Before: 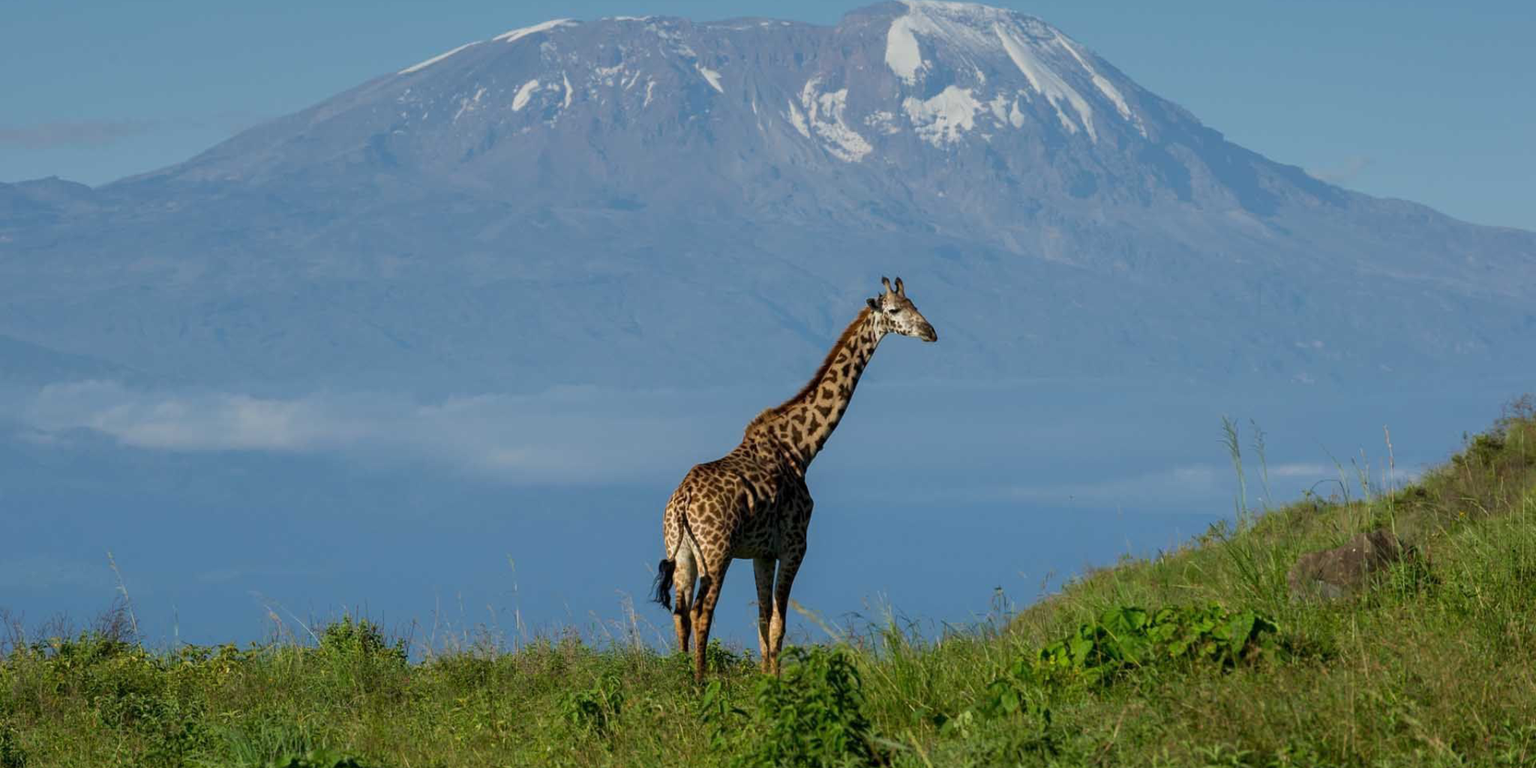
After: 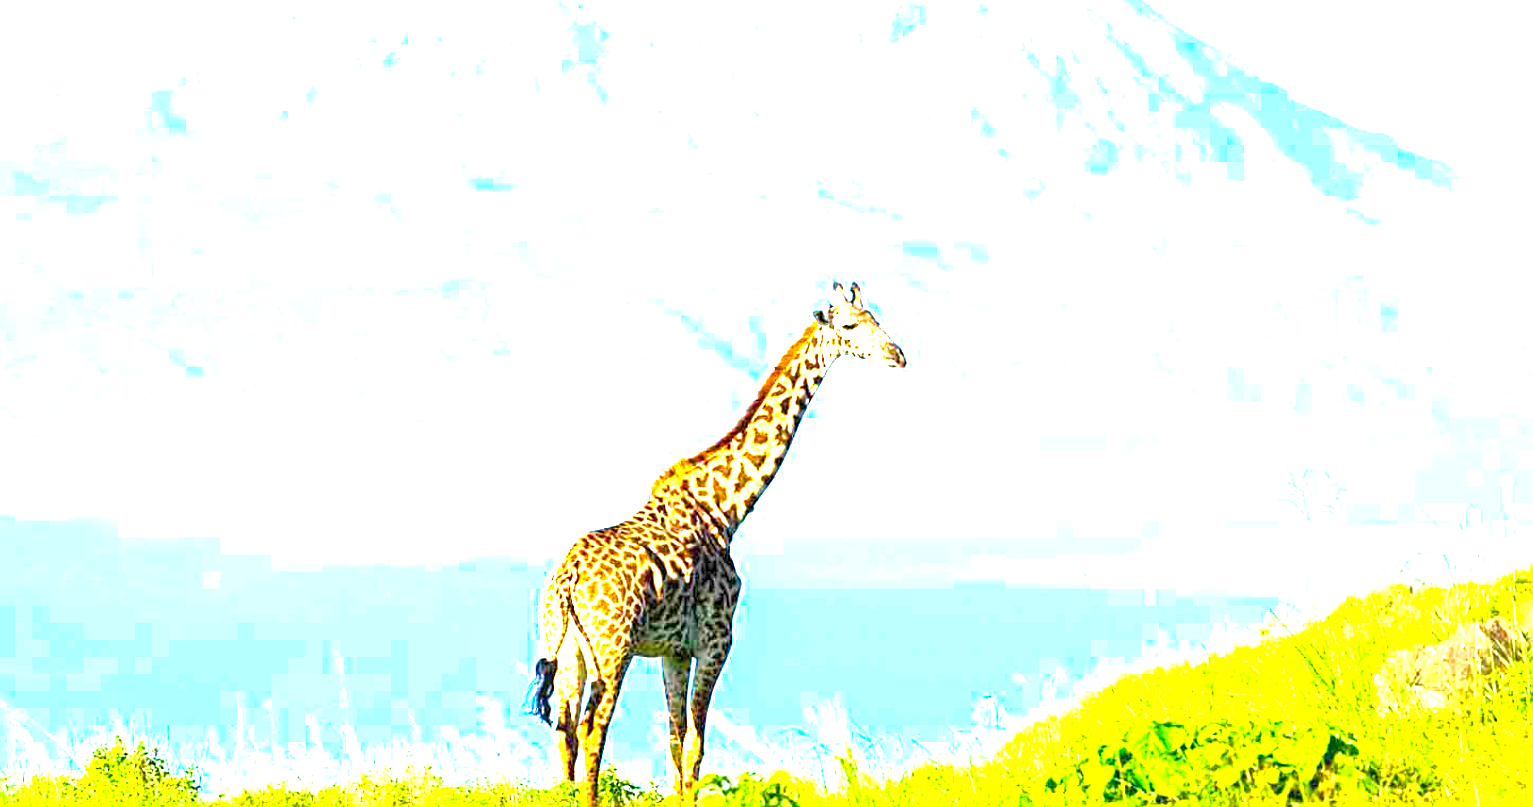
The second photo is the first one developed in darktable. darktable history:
exposure: black level correction 0, exposure 4 EV, compensate exposure bias true, compensate highlight preservation false
sharpen: on, module defaults
color correction: highlights a* -0.182, highlights b* -0.124
local contrast: mode bilateral grid, contrast 20, coarseness 50, detail 120%, midtone range 0.2
crop: left 16.768%, top 8.653%, right 8.362%, bottom 12.485%
color balance rgb: linear chroma grading › global chroma 15%, perceptual saturation grading › global saturation 30%
